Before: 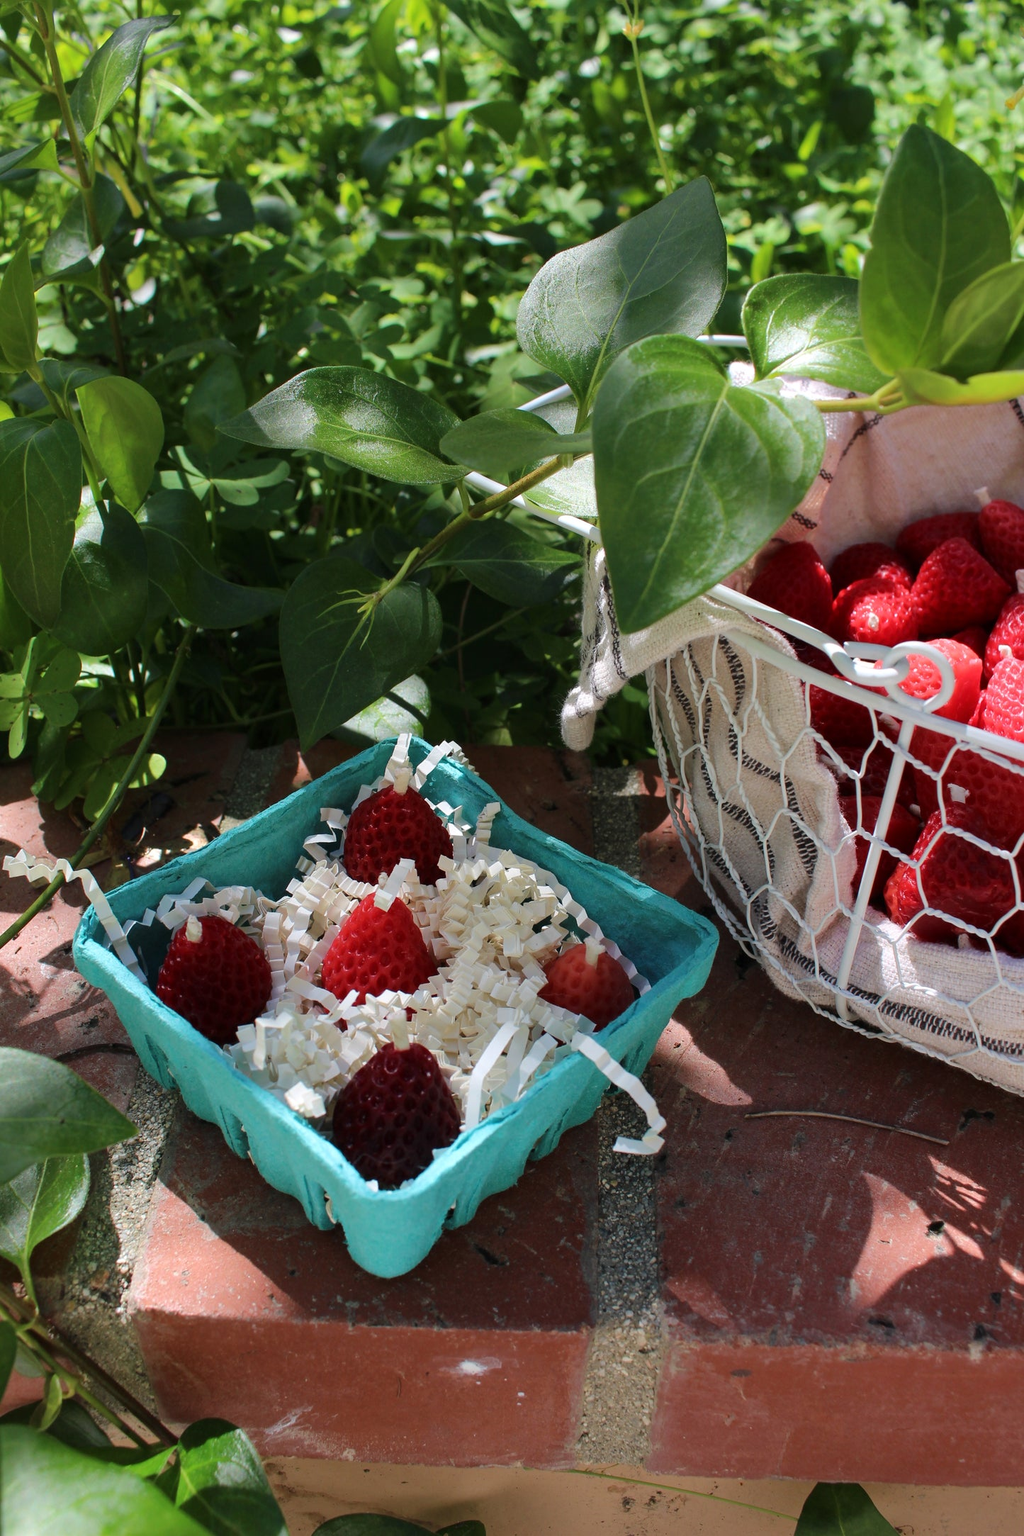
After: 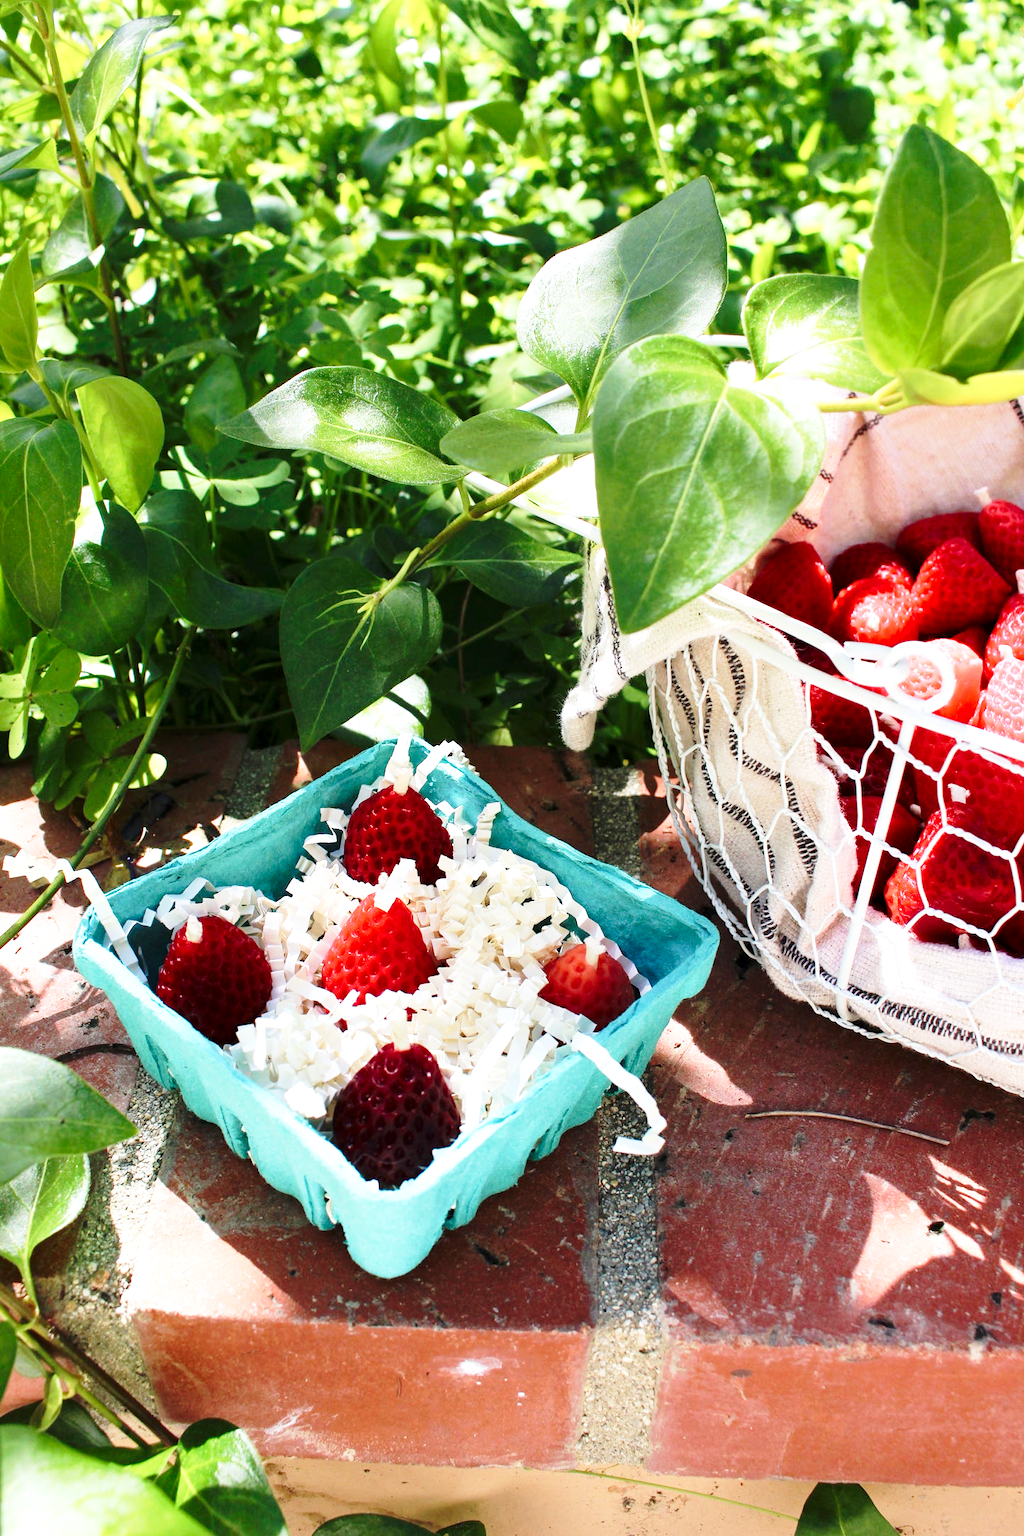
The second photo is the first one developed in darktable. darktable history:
base curve: curves: ch0 [(0, 0) (0.028, 0.03) (0.121, 0.232) (0.46, 0.748) (0.859, 0.968) (1, 1)], exposure shift 0.01, preserve colors none
exposure: black level correction 0.001, exposure 1 EV, compensate highlight preservation false
